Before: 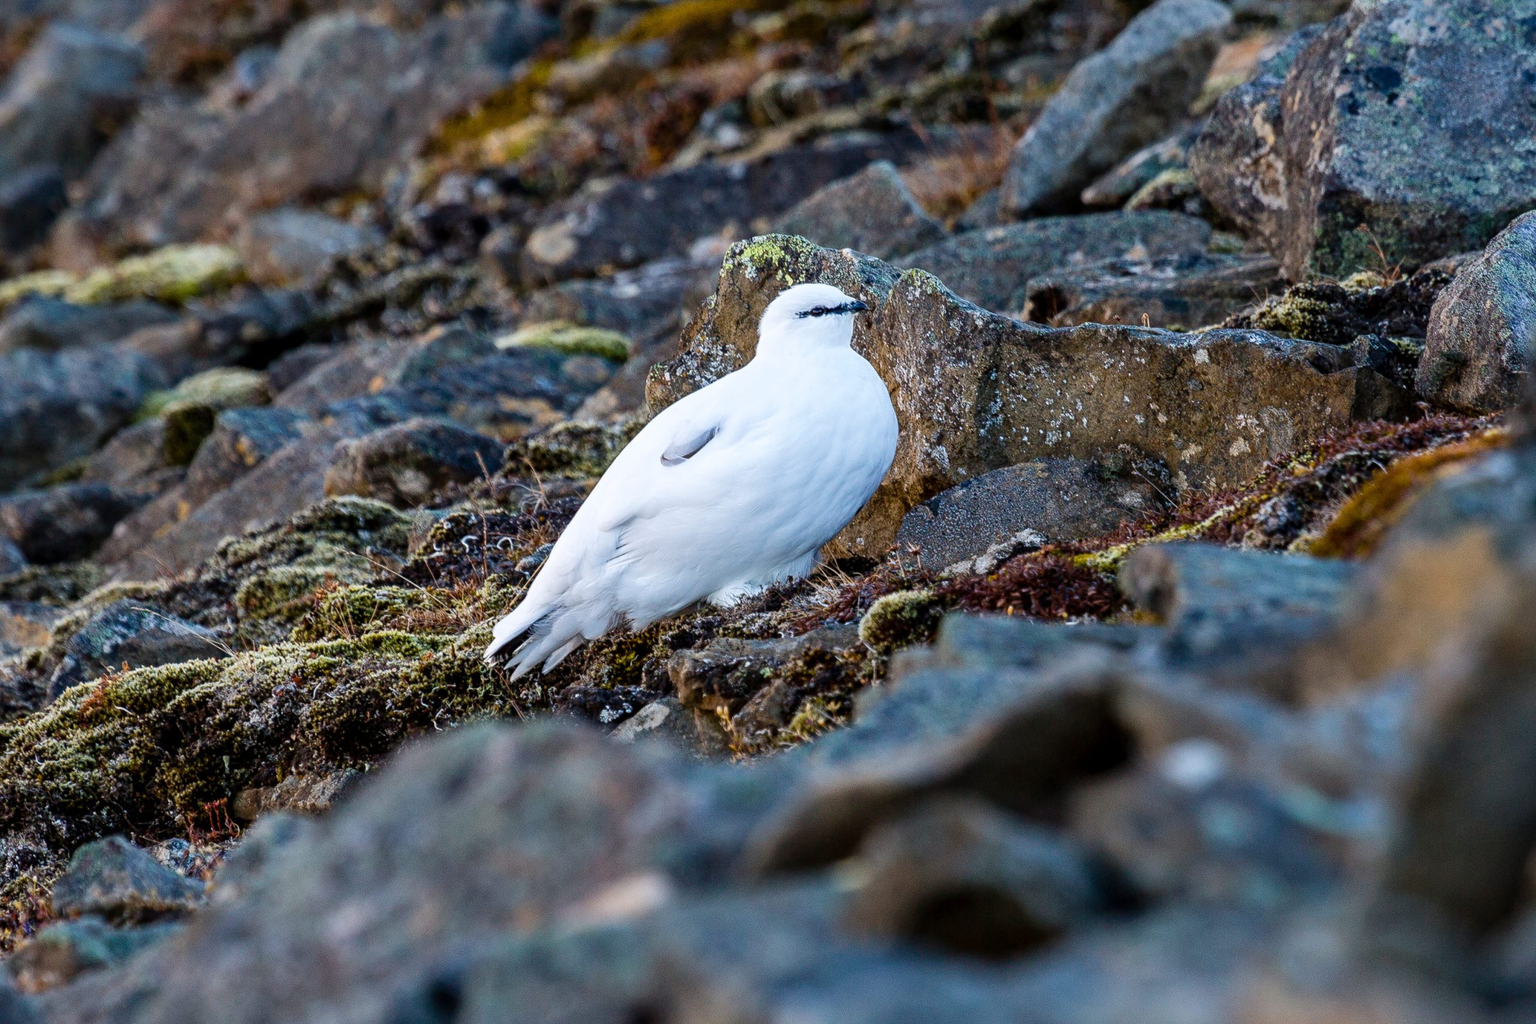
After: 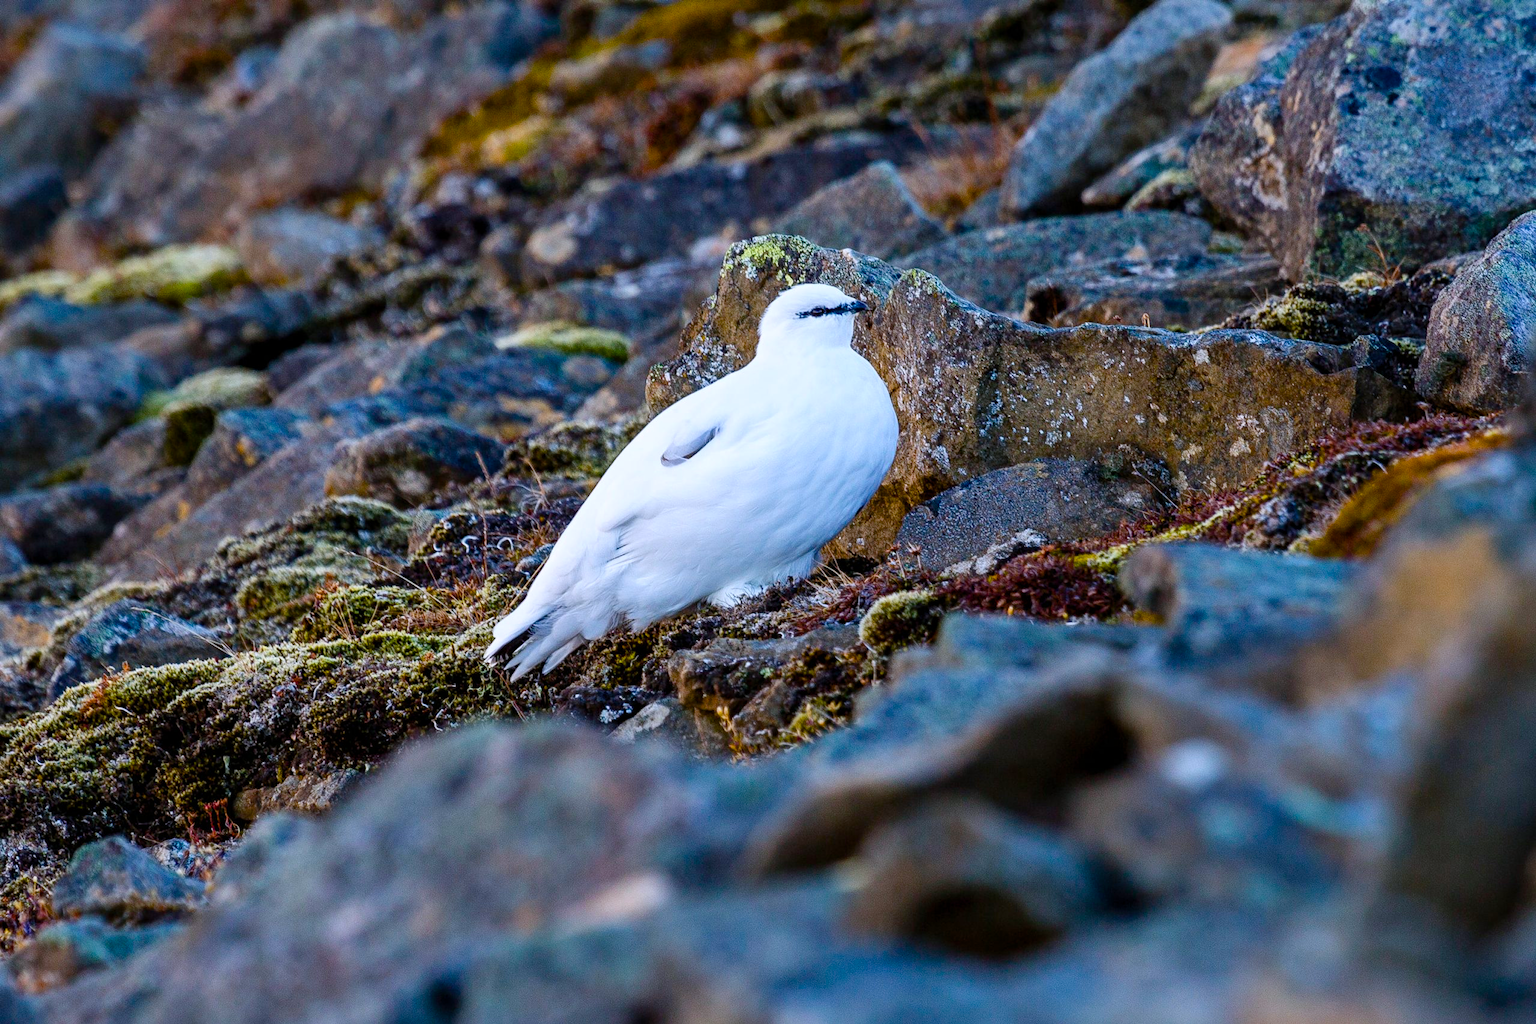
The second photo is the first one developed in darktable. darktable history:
color balance rgb: perceptual saturation grading › global saturation 35%, perceptual saturation grading › highlights -25%, perceptual saturation grading › shadows 25%, global vibrance 10%
white balance: red 0.984, blue 1.059
